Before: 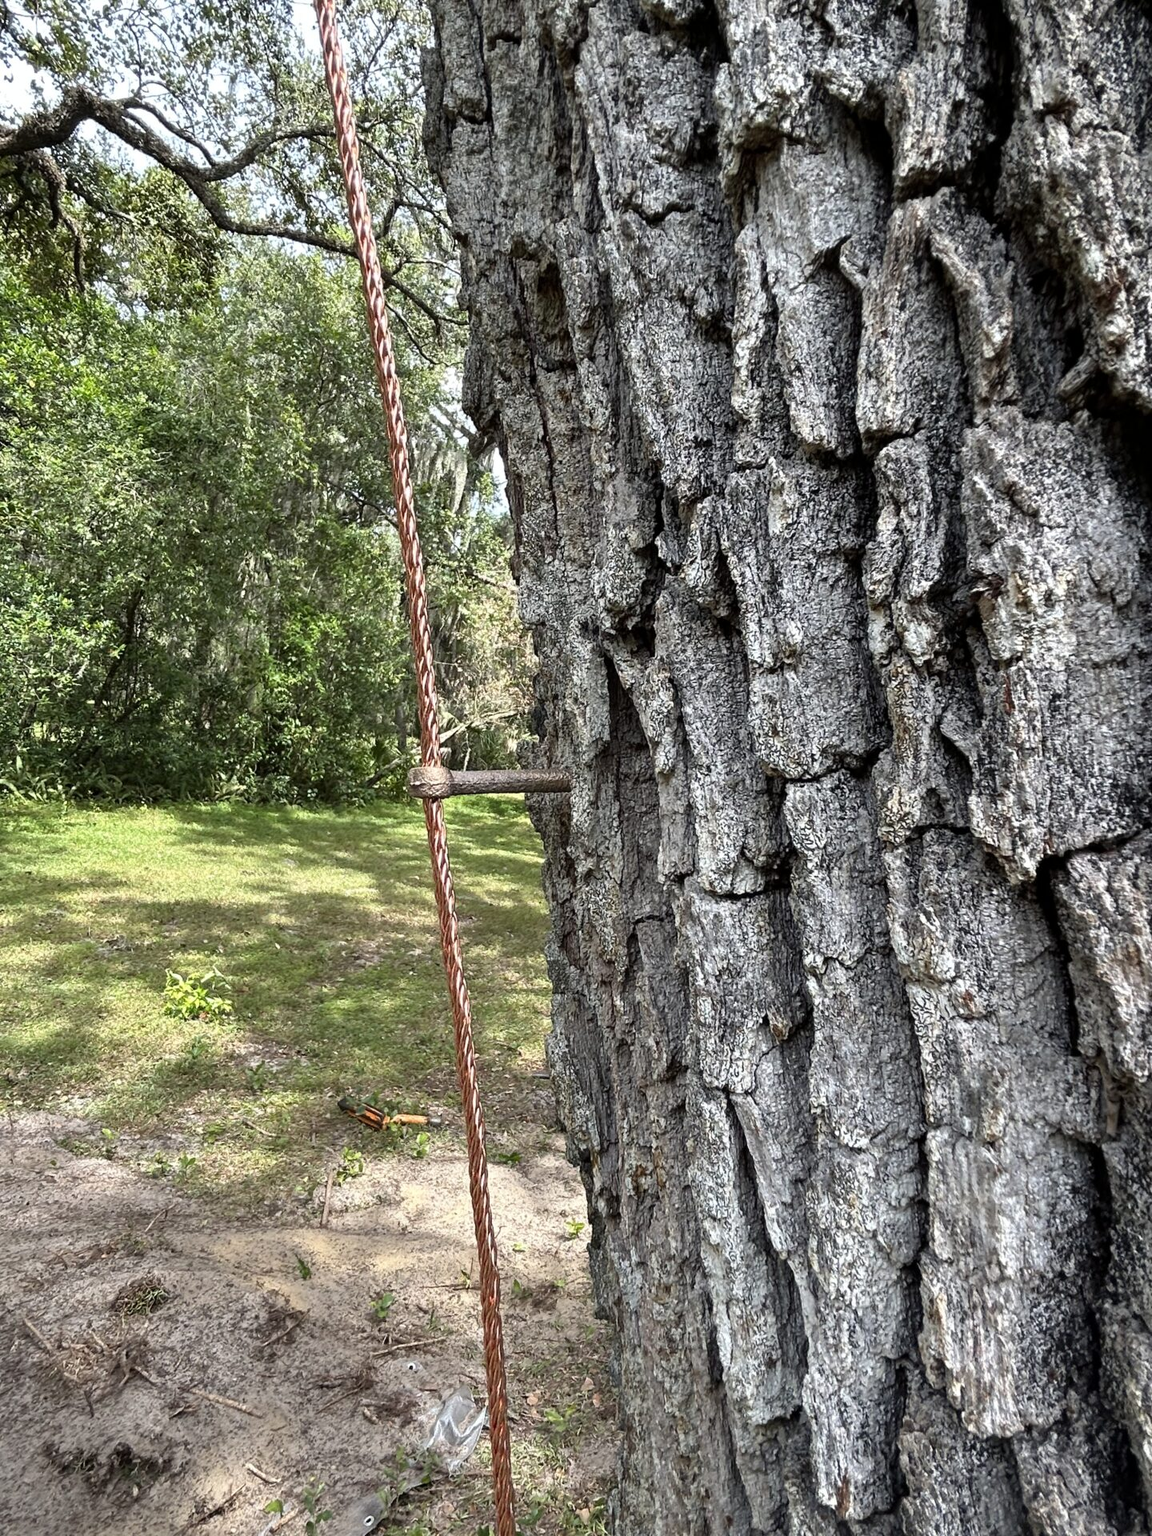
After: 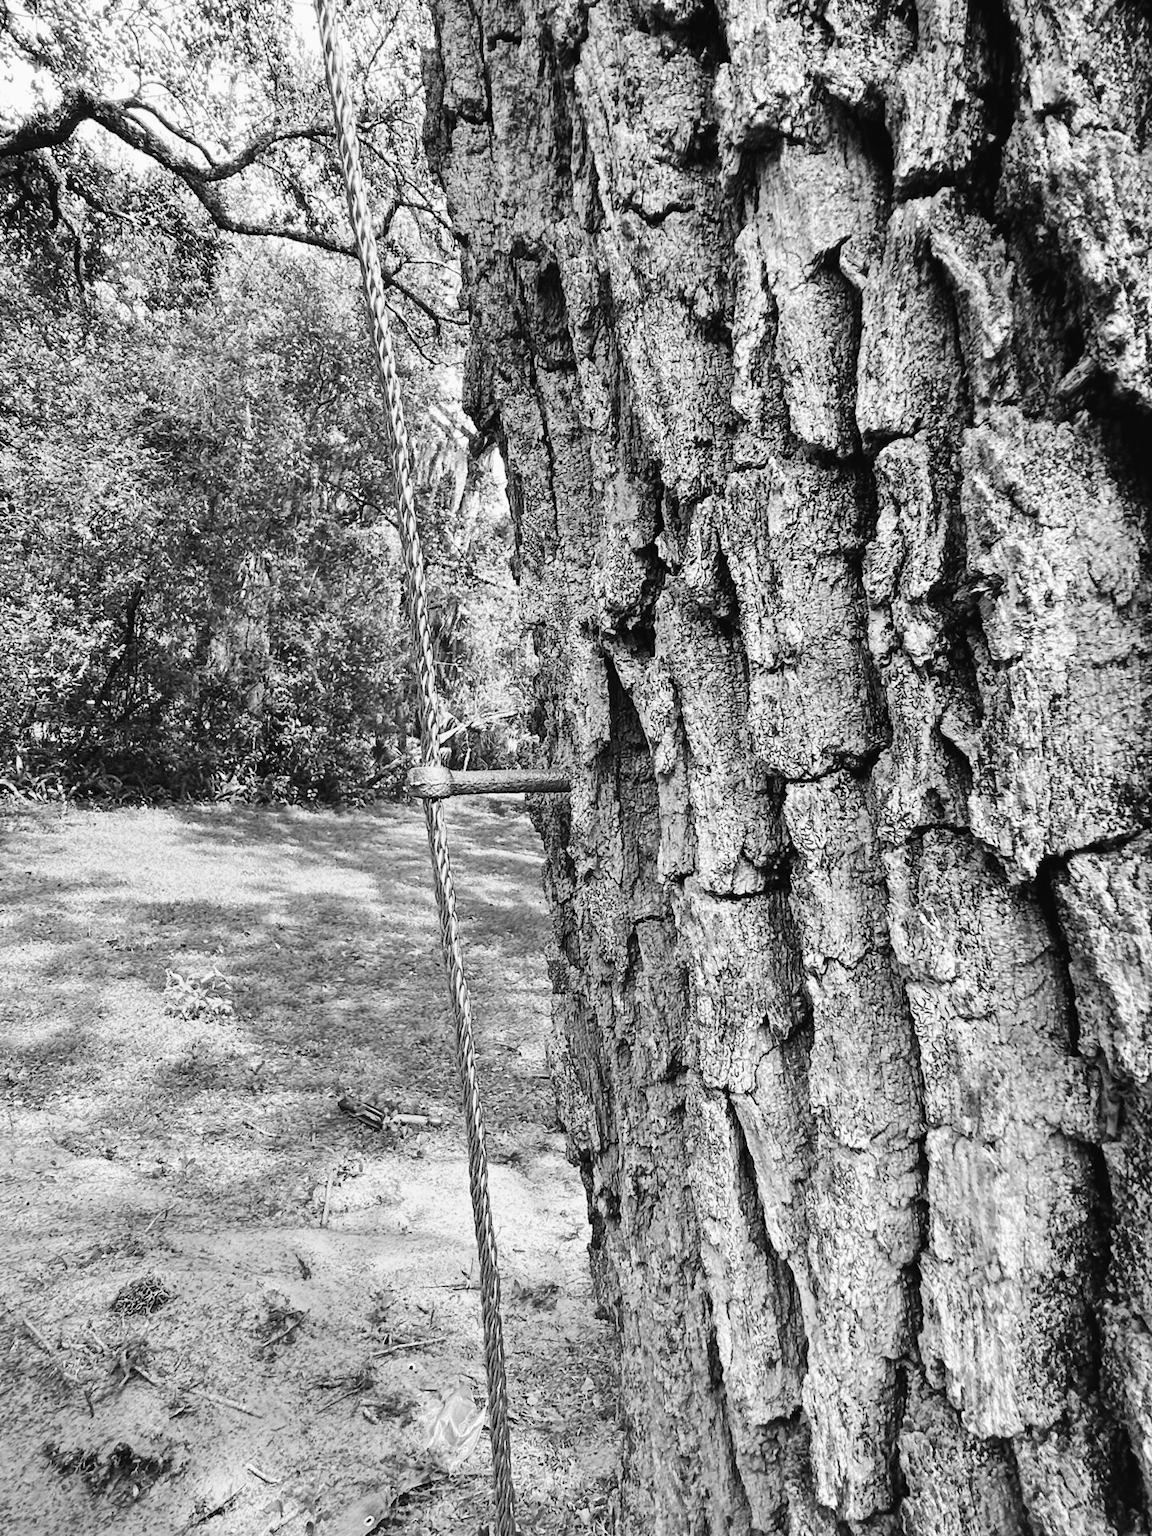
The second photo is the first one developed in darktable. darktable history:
tone curve: curves: ch0 [(0, 0.026) (0.146, 0.158) (0.272, 0.34) (0.453, 0.627) (0.687, 0.829) (1, 1)], color space Lab, linked channels, preserve colors none
color calibration "t3mujinpack channel mixer": output gray [0.18, 0.41, 0.41, 0], gray › normalize channels true, illuminant same as pipeline (D50), adaptation XYZ, x 0.346, y 0.359, gamut compression 0
